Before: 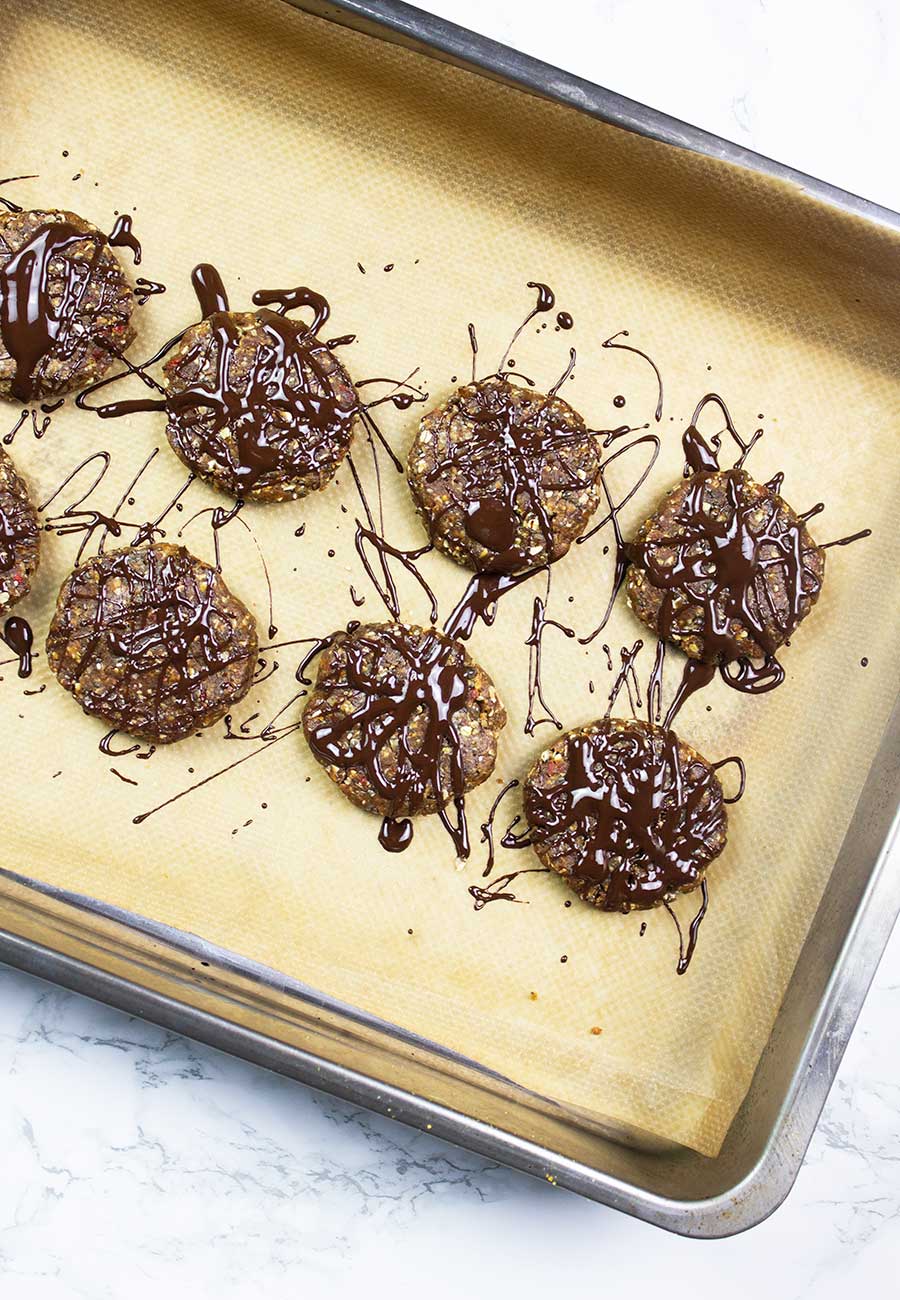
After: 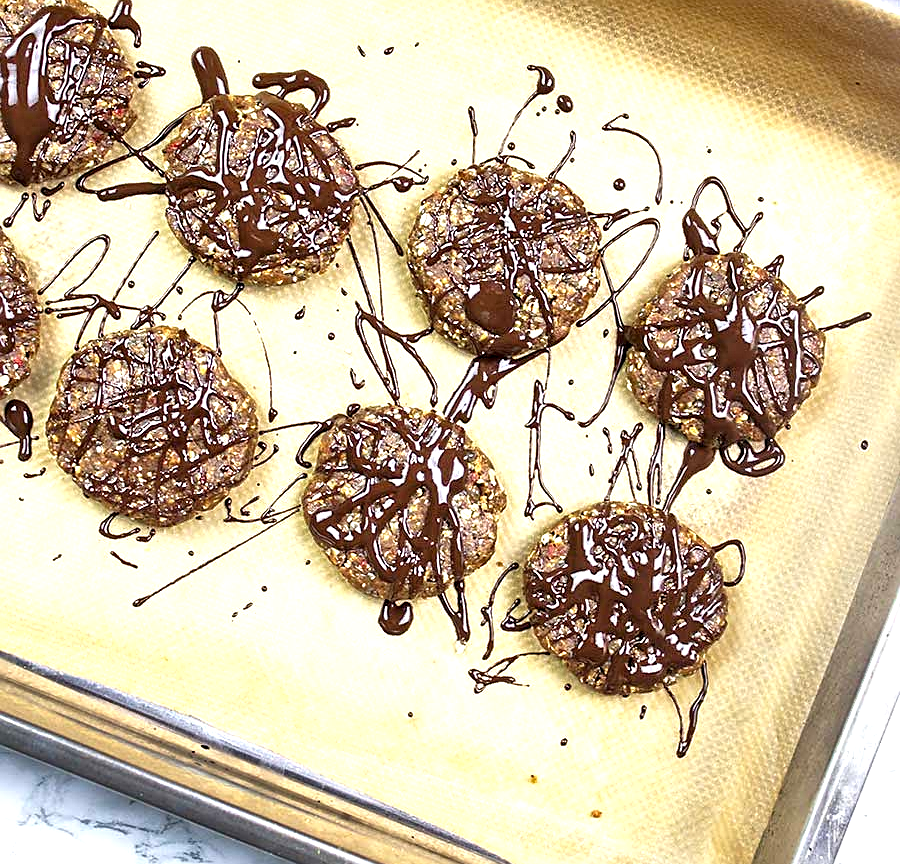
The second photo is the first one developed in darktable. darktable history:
crop: top 16.754%, bottom 16.713%
contrast equalizer: octaves 7, y [[0.586, 0.584, 0.576, 0.565, 0.552, 0.539], [0.5 ×6], [0.97, 0.959, 0.919, 0.859, 0.789, 0.717], [0 ×6], [0 ×6]]
exposure: black level correction 0, exposure 1.098 EV, compensate highlight preservation false
sharpen: radius 1.935
tone equalizer: -8 EV -0.002 EV, -7 EV 0.004 EV, -6 EV -0.021 EV, -5 EV 0.014 EV, -4 EV -0.023 EV, -3 EV 0.005 EV, -2 EV -0.054 EV, -1 EV -0.296 EV, +0 EV -0.557 EV
